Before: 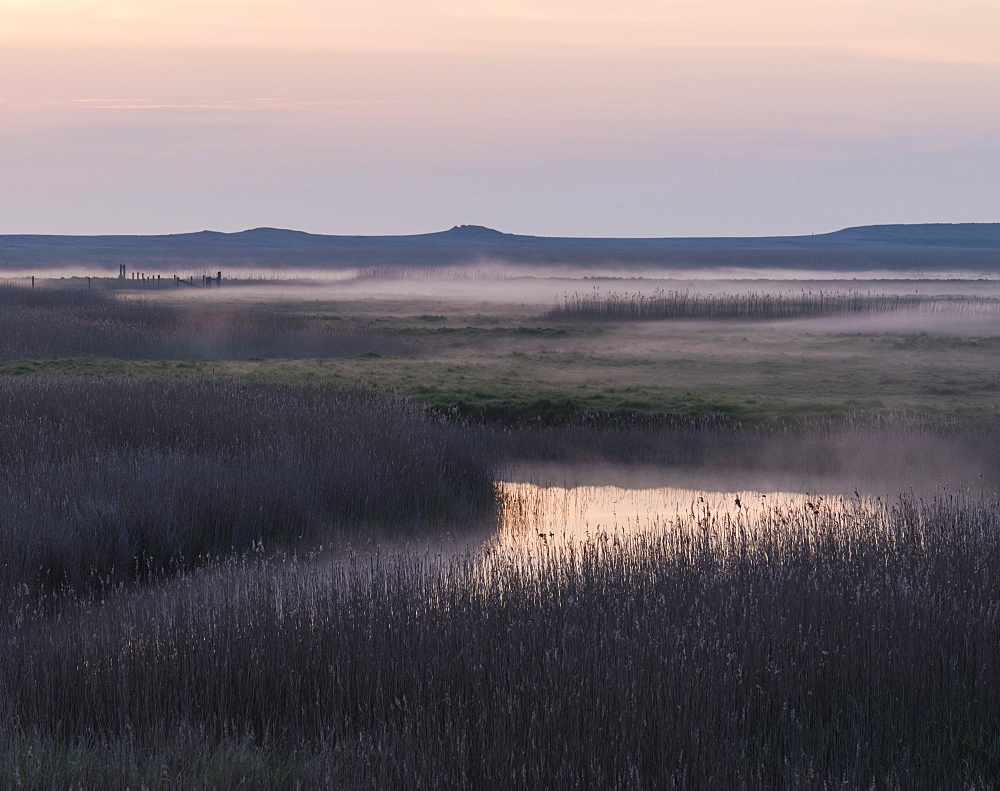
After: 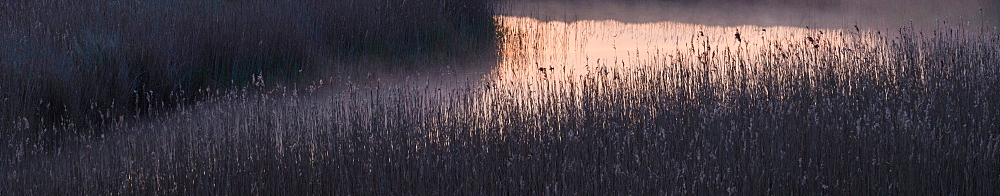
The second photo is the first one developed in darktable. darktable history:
crop and rotate: top 59.003%, bottom 16.173%
